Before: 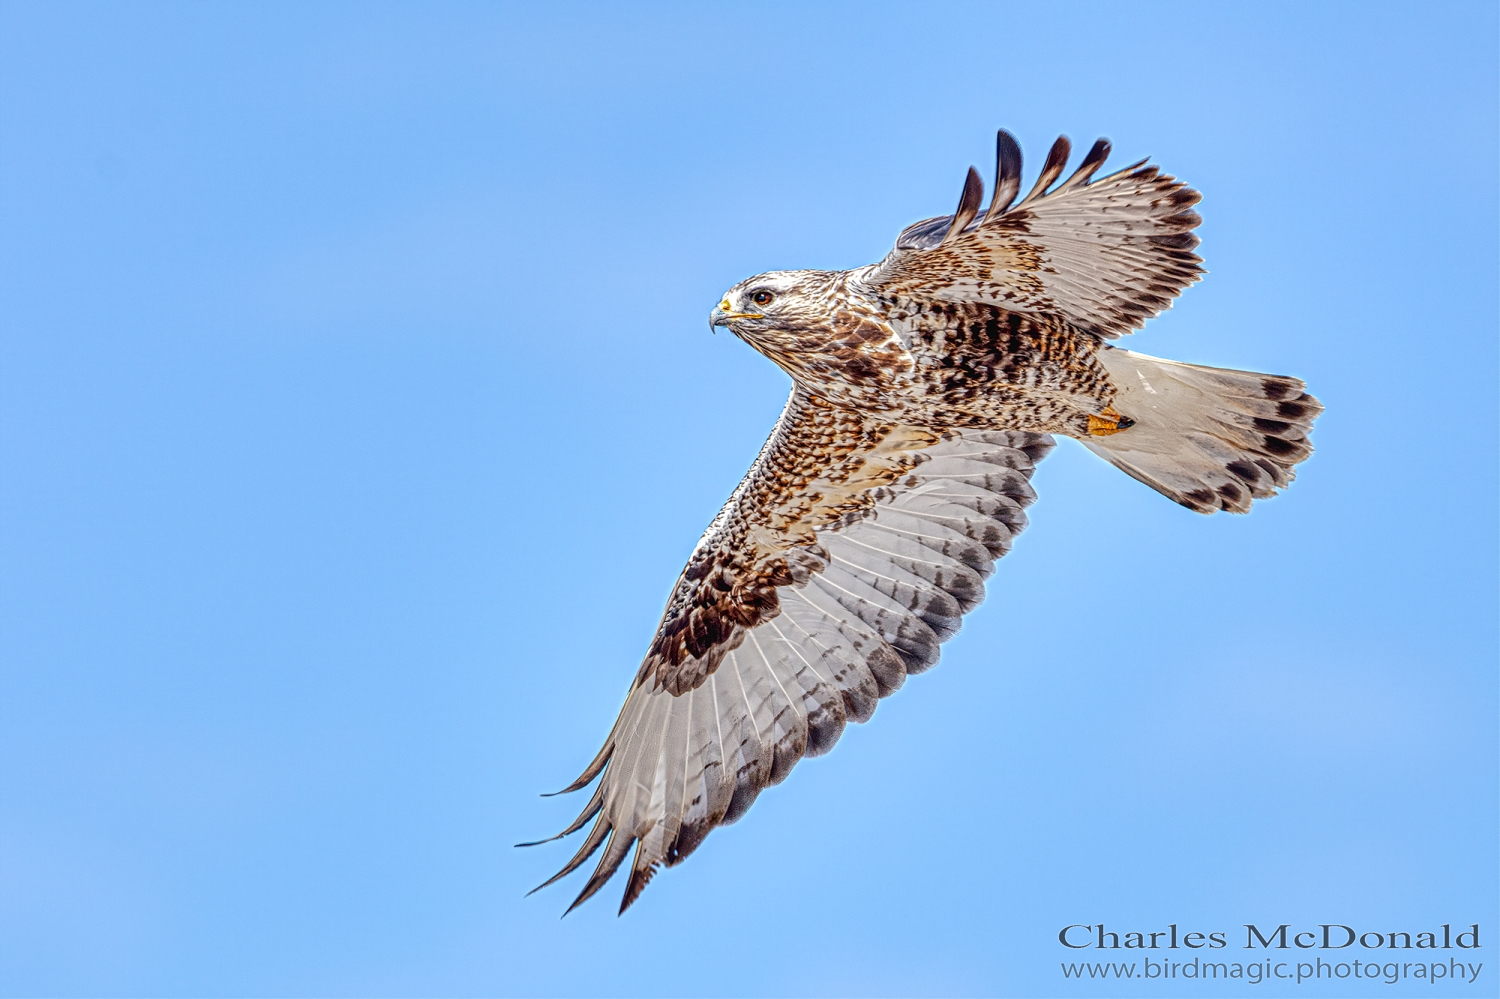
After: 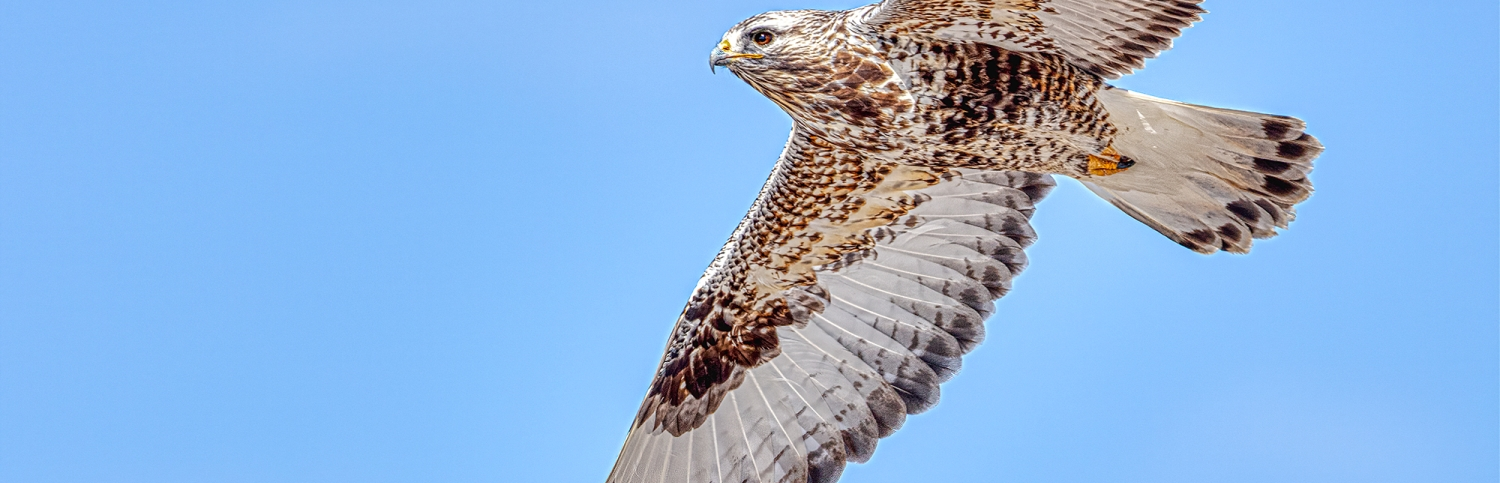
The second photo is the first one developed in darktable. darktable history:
crop and rotate: top 26.056%, bottom 25.543%
exposure: compensate highlight preservation false
